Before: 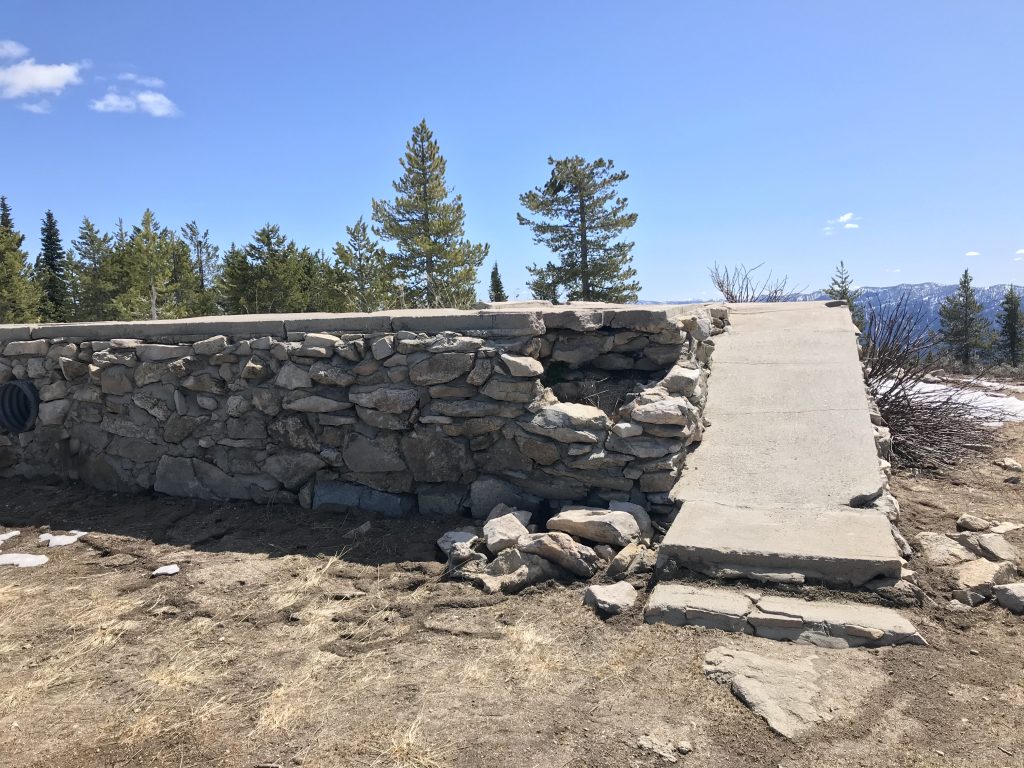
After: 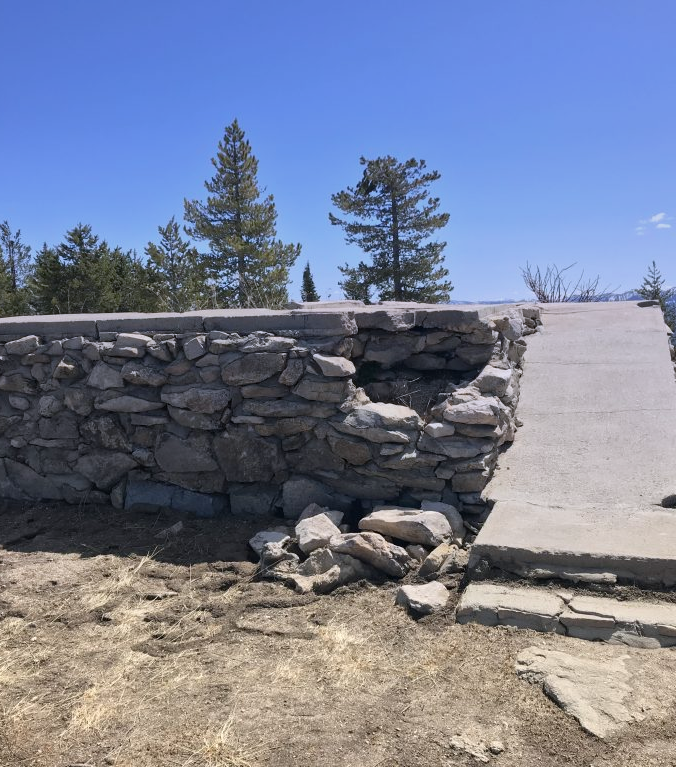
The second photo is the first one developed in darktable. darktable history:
graduated density: hue 238.83°, saturation 50%
crop and rotate: left 18.442%, right 15.508%
